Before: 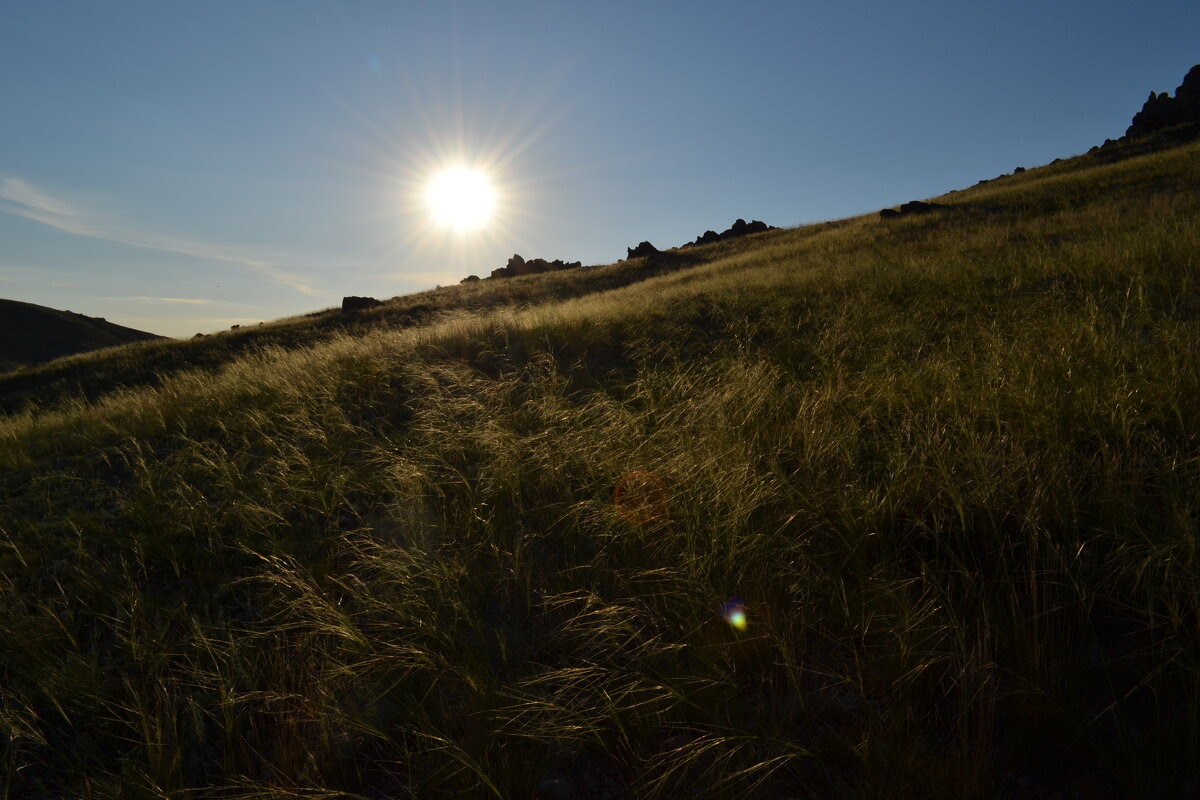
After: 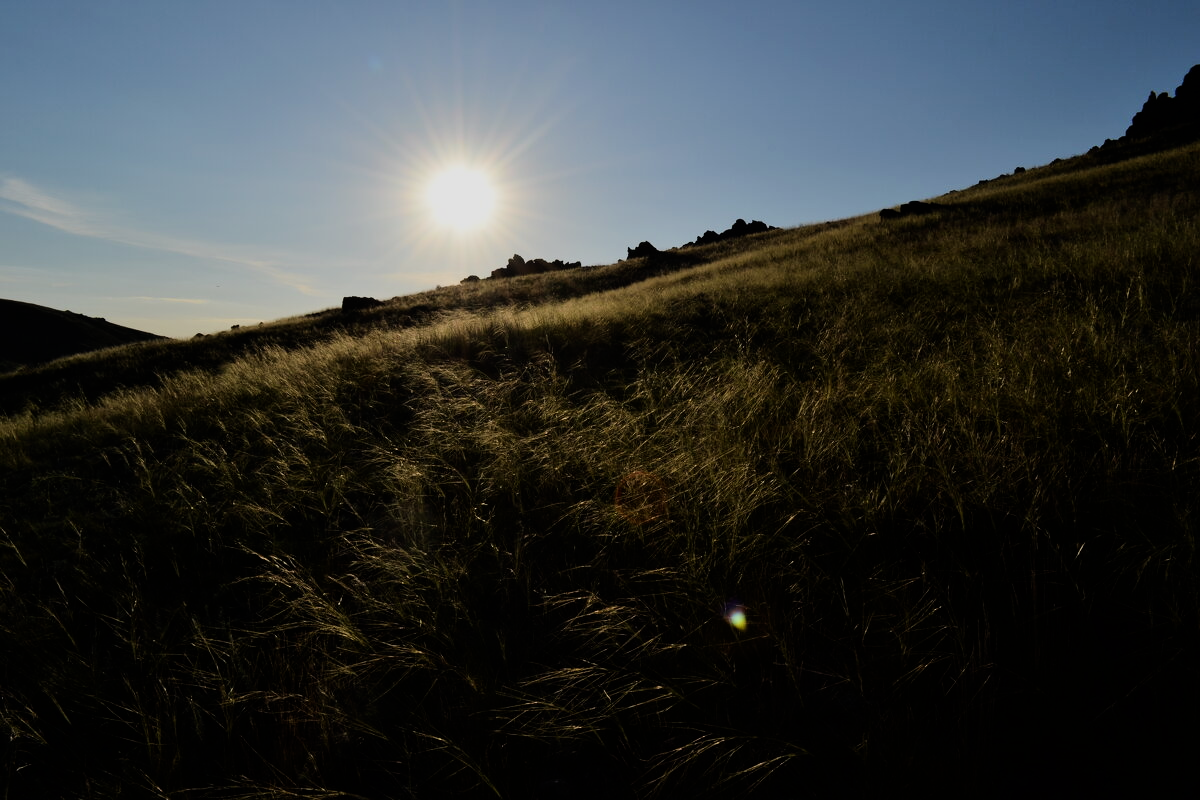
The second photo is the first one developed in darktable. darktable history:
tone equalizer: -8 EV -0.414 EV, -7 EV -0.389 EV, -6 EV -0.325 EV, -5 EV -0.189 EV, -3 EV 0.201 EV, -2 EV 0.317 EV, -1 EV 0.402 EV, +0 EV 0.434 EV, edges refinement/feathering 500, mask exposure compensation -1.57 EV, preserve details no
filmic rgb: black relative exposure -7.65 EV, white relative exposure 4.56 EV, hardness 3.61
